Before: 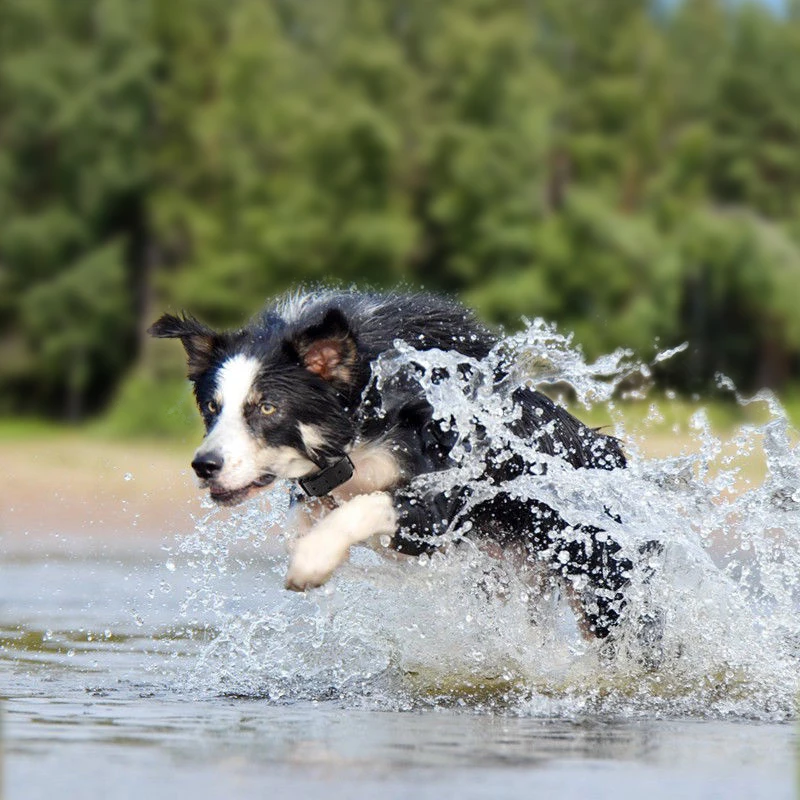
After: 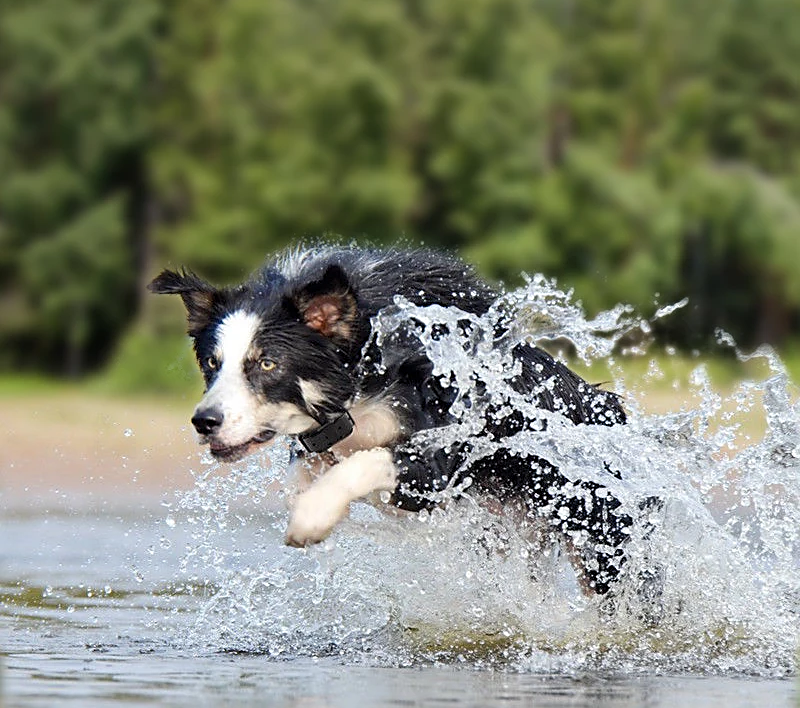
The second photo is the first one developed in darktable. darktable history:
sharpen: on, module defaults
crop and rotate: top 5.58%, bottom 5.878%
levels: mode automatic, levels [0, 0.476, 0.951]
